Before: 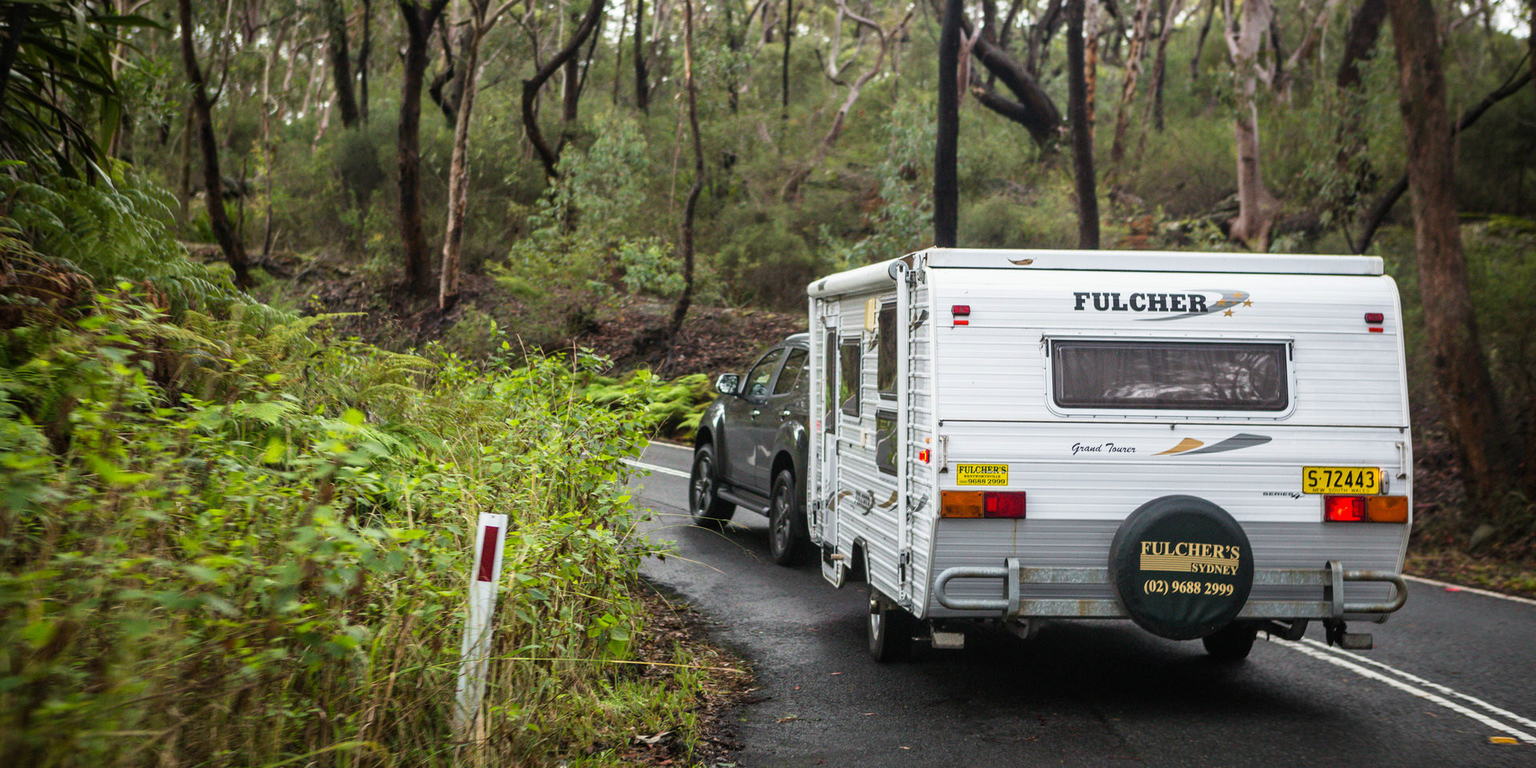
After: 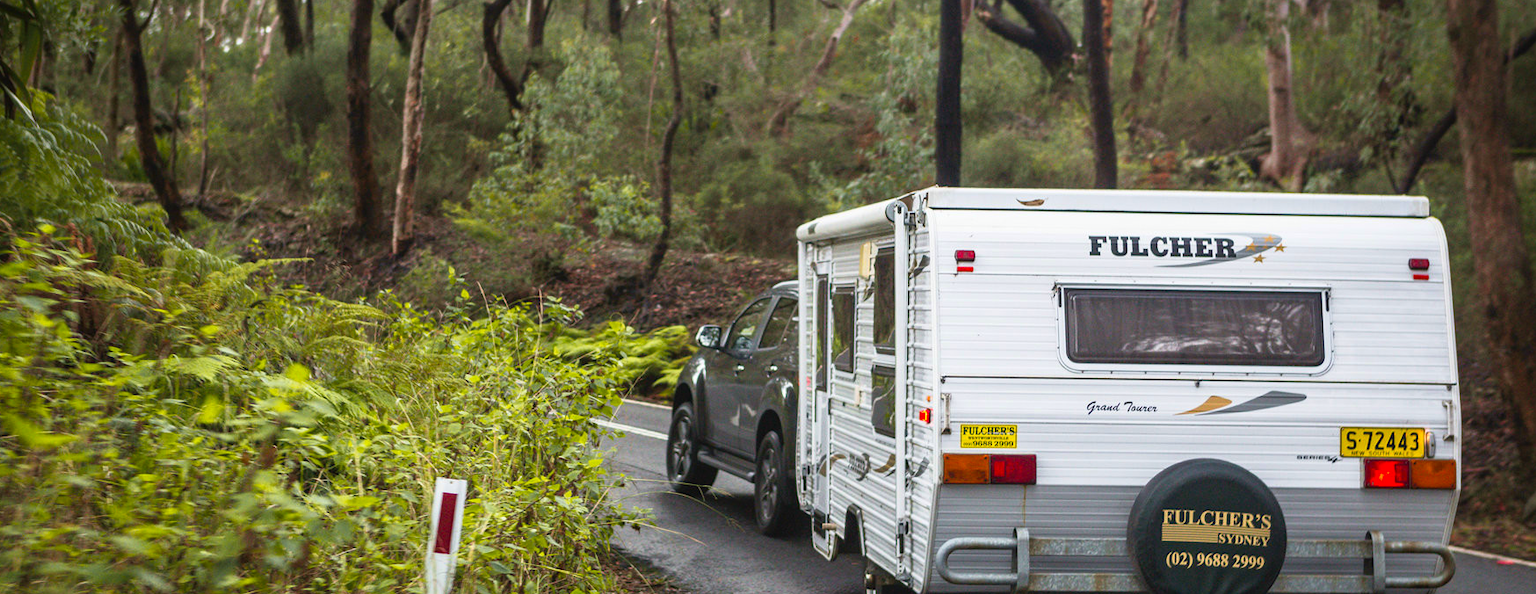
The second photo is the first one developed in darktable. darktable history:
tone curve: curves: ch0 [(0, 0.024) (0.119, 0.146) (0.474, 0.464) (0.718, 0.721) (0.817, 0.839) (1, 0.998)]; ch1 [(0, 0) (0.377, 0.416) (0.439, 0.451) (0.477, 0.477) (0.501, 0.503) (0.538, 0.544) (0.58, 0.602) (0.664, 0.676) (0.783, 0.804) (1, 1)]; ch2 [(0, 0) (0.38, 0.405) (0.463, 0.456) (0.498, 0.497) (0.524, 0.535) (0.578, 0.576) (0.648, 0.665) (1, 1)], color space Lab, independent channels, preserve colors none
shadows and highlights: radius 330.44, shadows 53.92, highlights -98.72, compress 94.53%, highlights color adjustment 38.91%, soften with gaussian
crop: left 5.416%, top 10.123%, right 3.5%, bottom 19.438%
